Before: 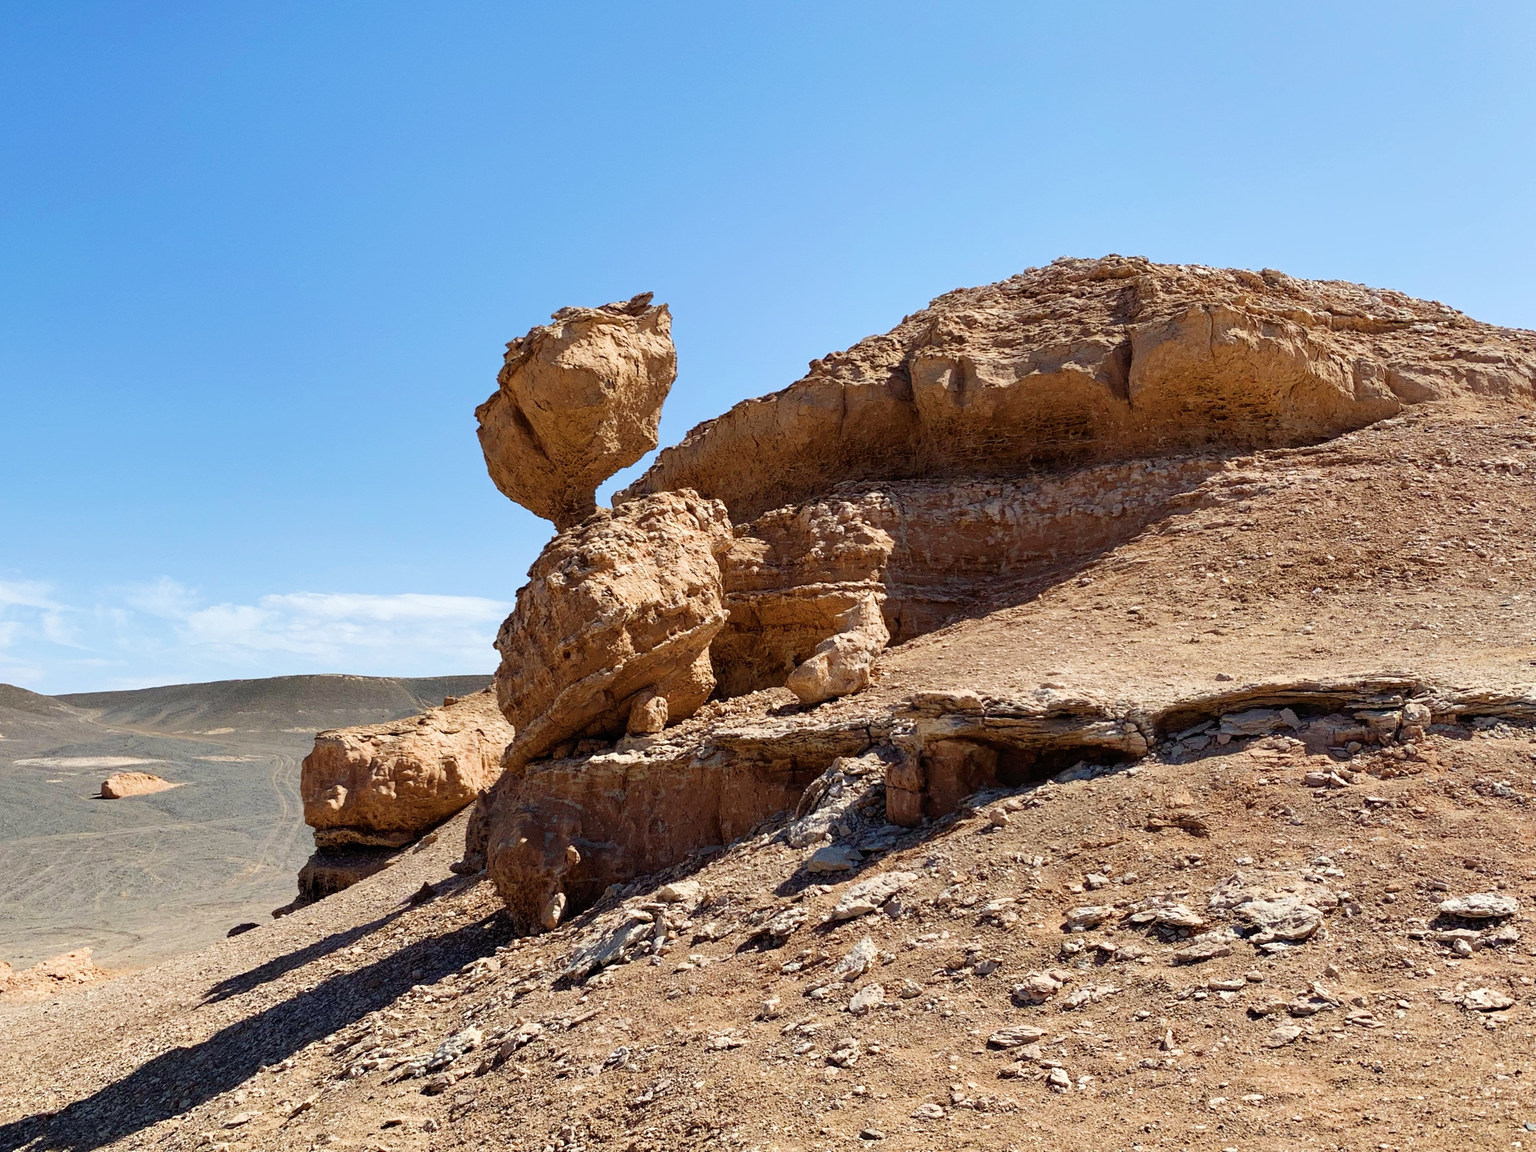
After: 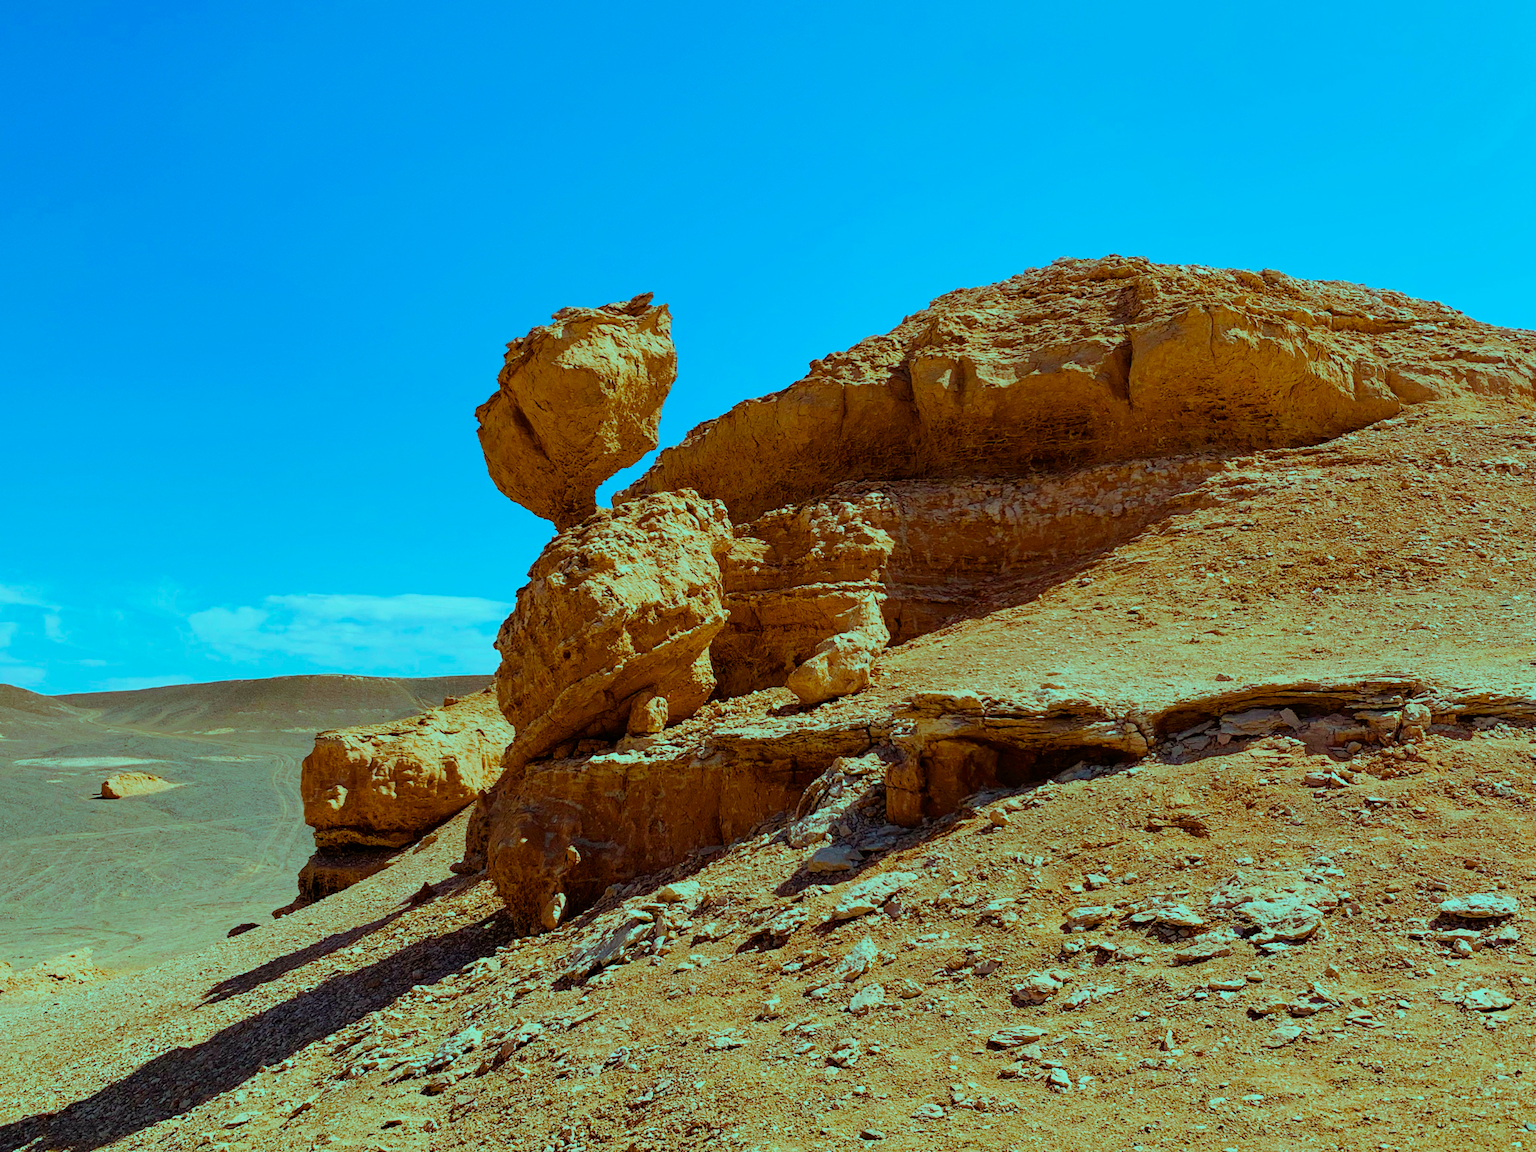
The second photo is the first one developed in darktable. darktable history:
color balance rgb: power › chroma 2.511%, power › hue 69.99°, highlights gain › luminance -32.928%, highlights gain › chroma 5.669%, highlights gain › hue 214.56°, perceptual saturation grading › global saturation 29.38%, global vibrance 29.785%
